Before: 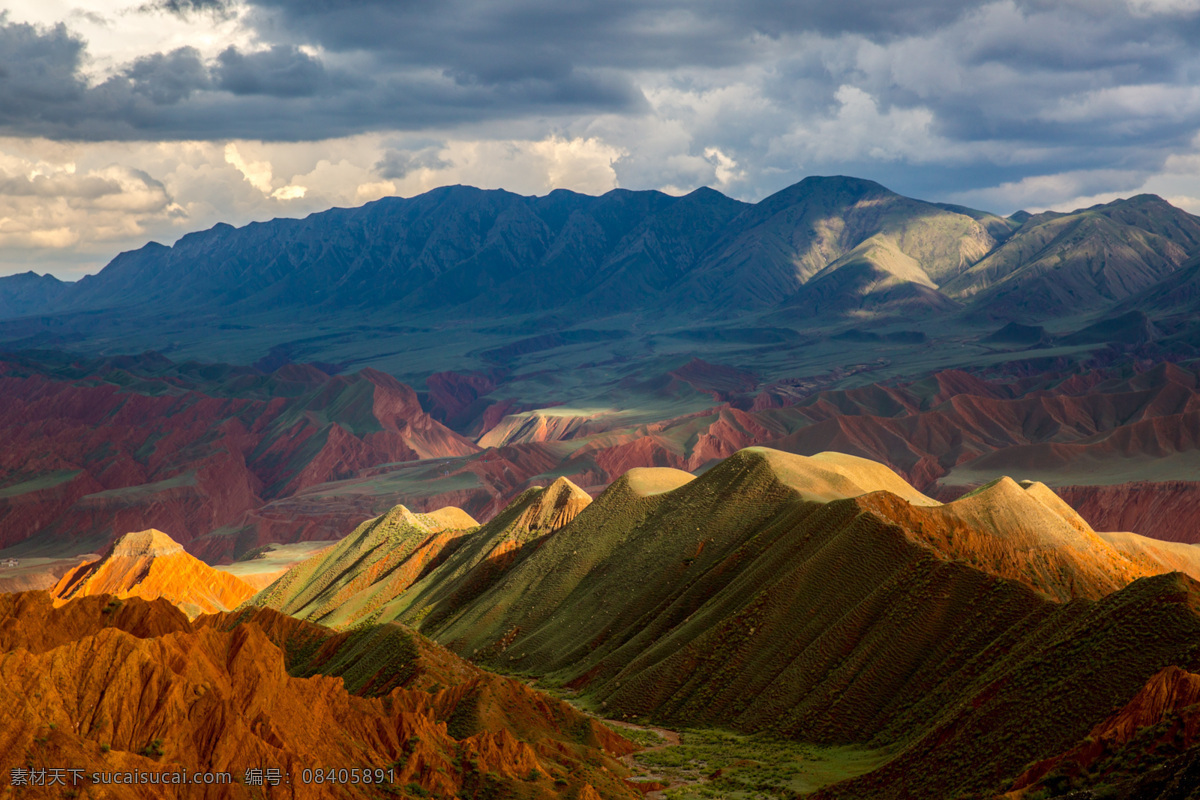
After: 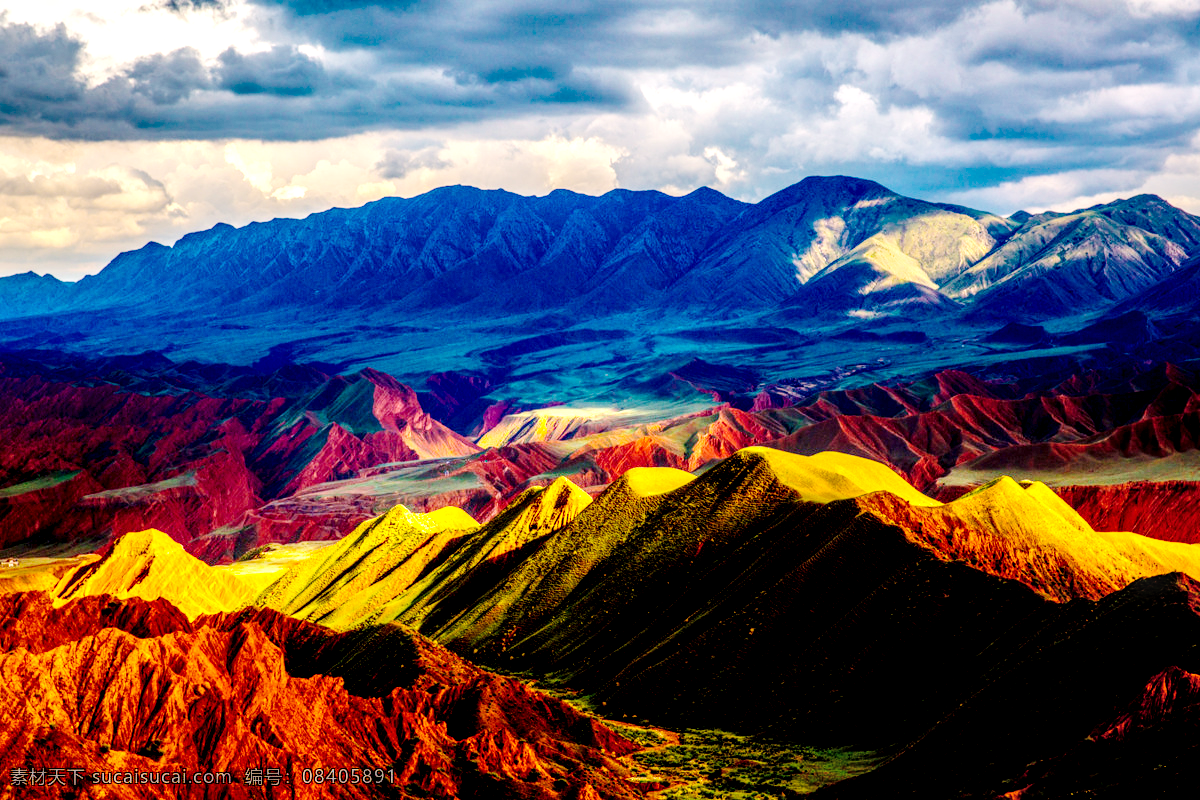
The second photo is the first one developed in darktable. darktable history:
base curve: curves: ch0 [(0, 0) (0.036, 0.01) (0.123, 0.254) (0.258, 0.504) (0.507, 0.748) (1, 1)], exposure shift 0.01, preserve colors none
local contrast: highlights 19%, detail 188%
color balance rgb: power › chroma 0.491%, power › hue 260.98°, highlights gain › chroma 2.033%, highlights gain › hue 44.93°, global offset › luminance -0.472%, linear chroma grading › global chroma 14.892%, perceptual saturation grading › global saturation 29.687%, global vibrance 20%
